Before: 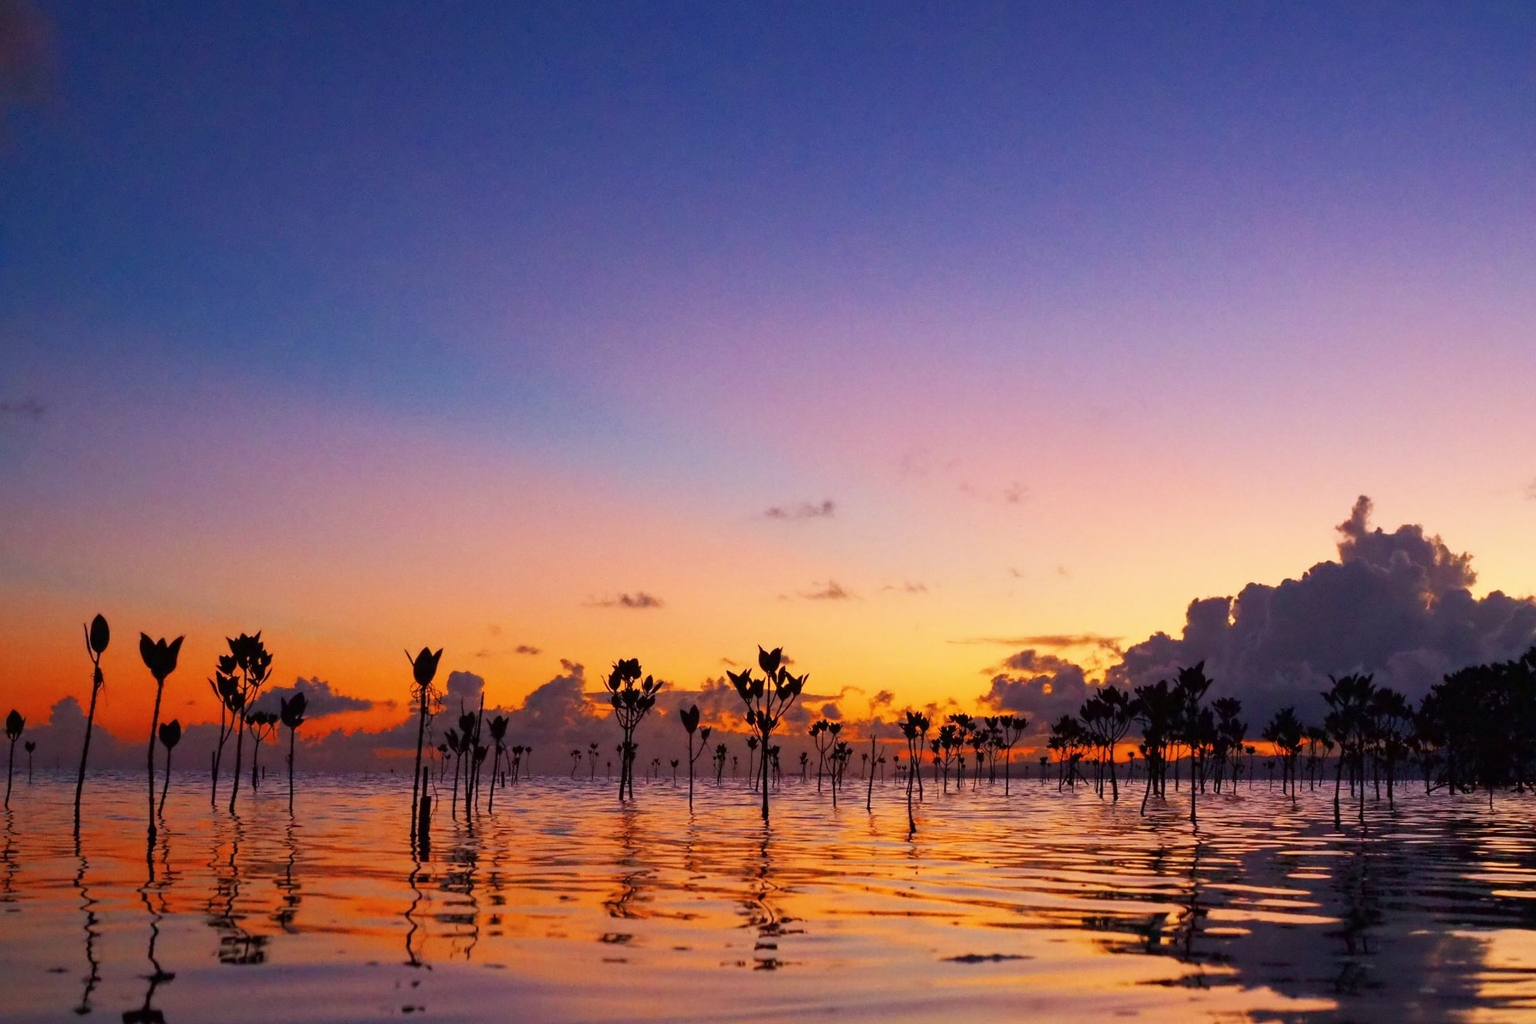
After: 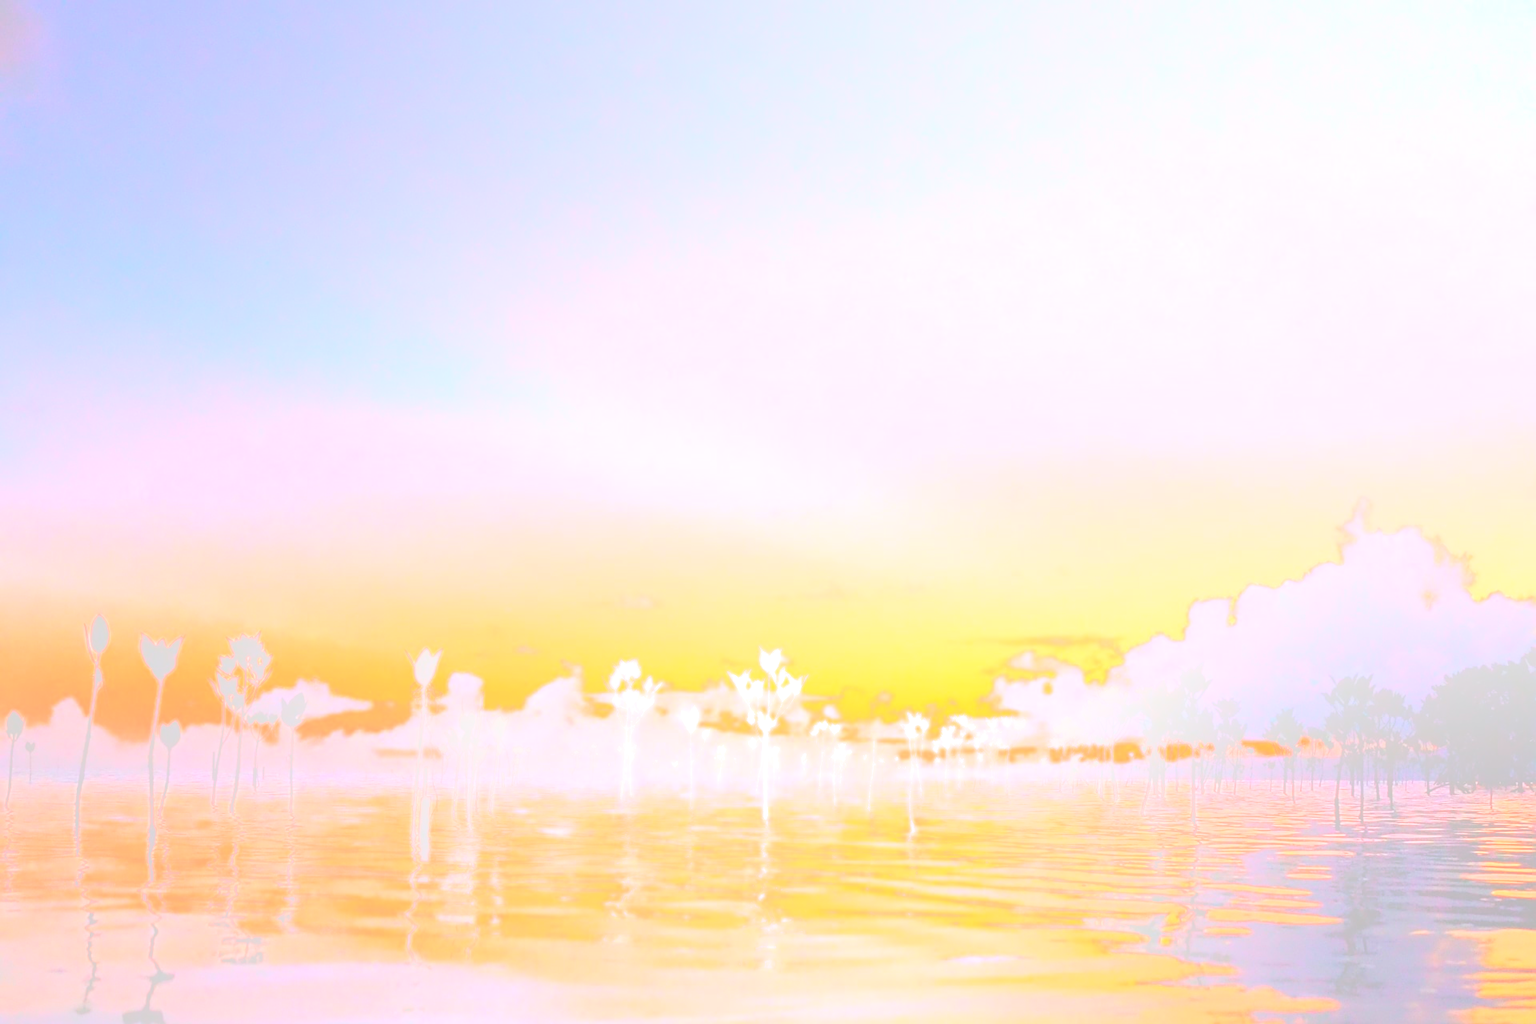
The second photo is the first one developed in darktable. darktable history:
contrast brightness saturation: brightness 0.09, saturation 0.19
sharpen: on, module defaults
bloom: size 85%, threshold 5%, strength 85%
